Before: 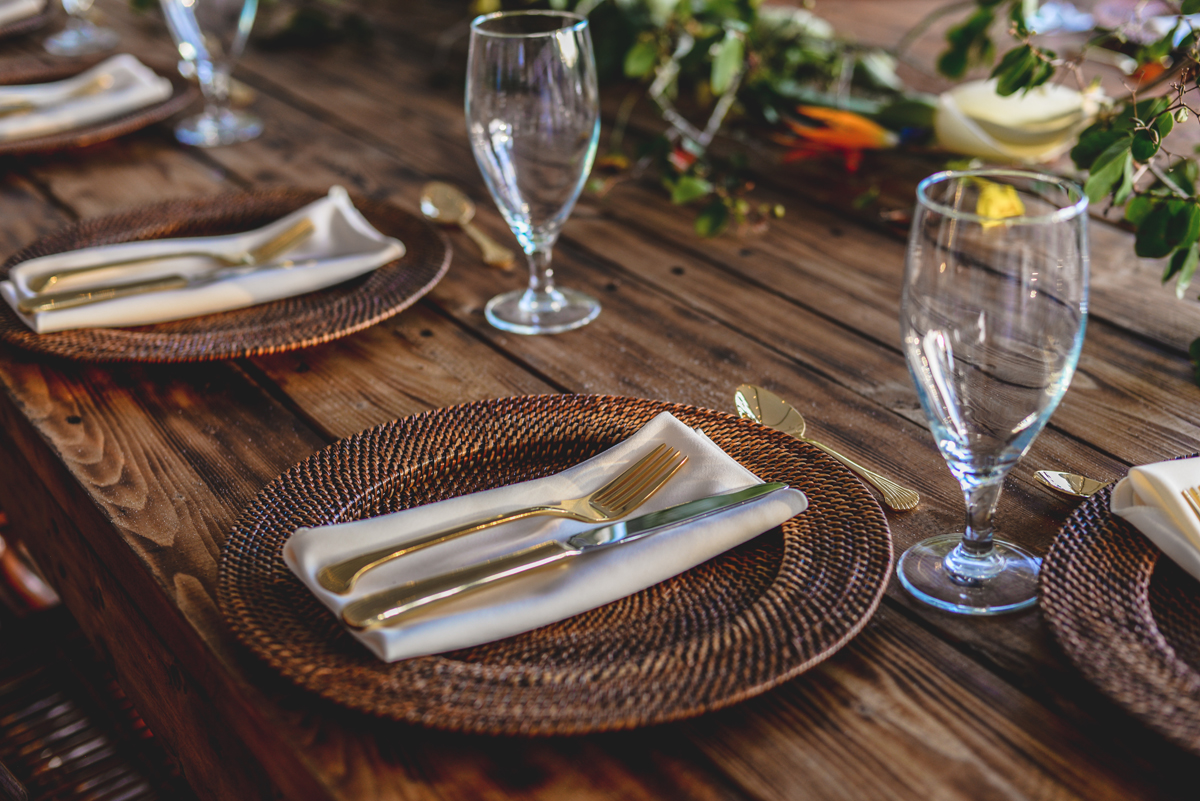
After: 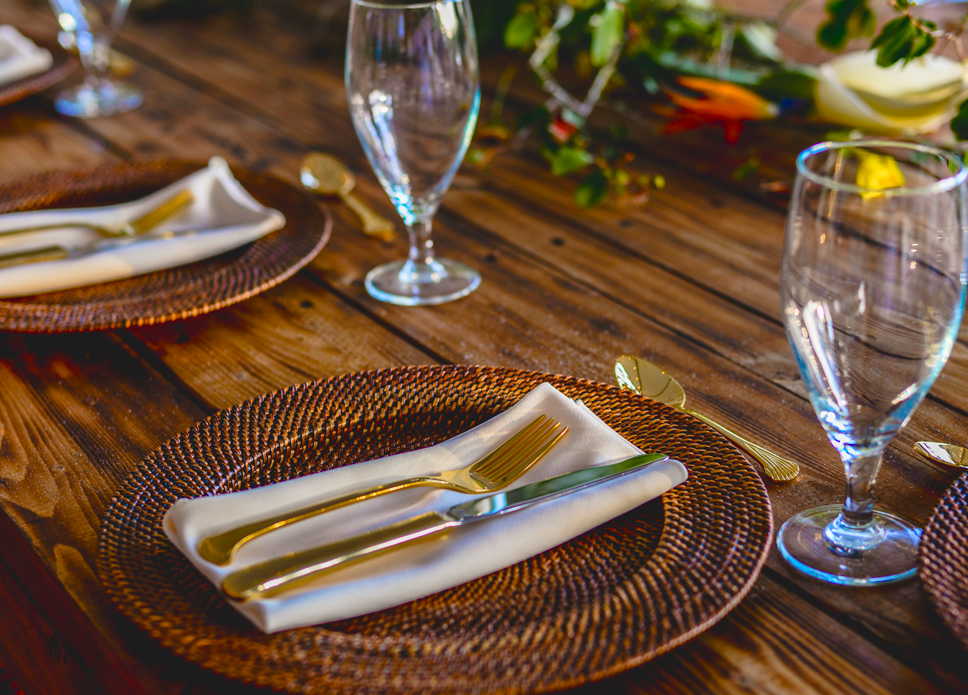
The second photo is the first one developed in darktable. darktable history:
color balance rgb: perceptual saturation grading › global saturation 20%, perceptual saturation grading › highlights -25.52%, perceptual saturation grading › shadows 24.247%, global vibrance 50.457%
crop: left 10.02%, top 3.659%, right 9.256%, bottom 9.486%
